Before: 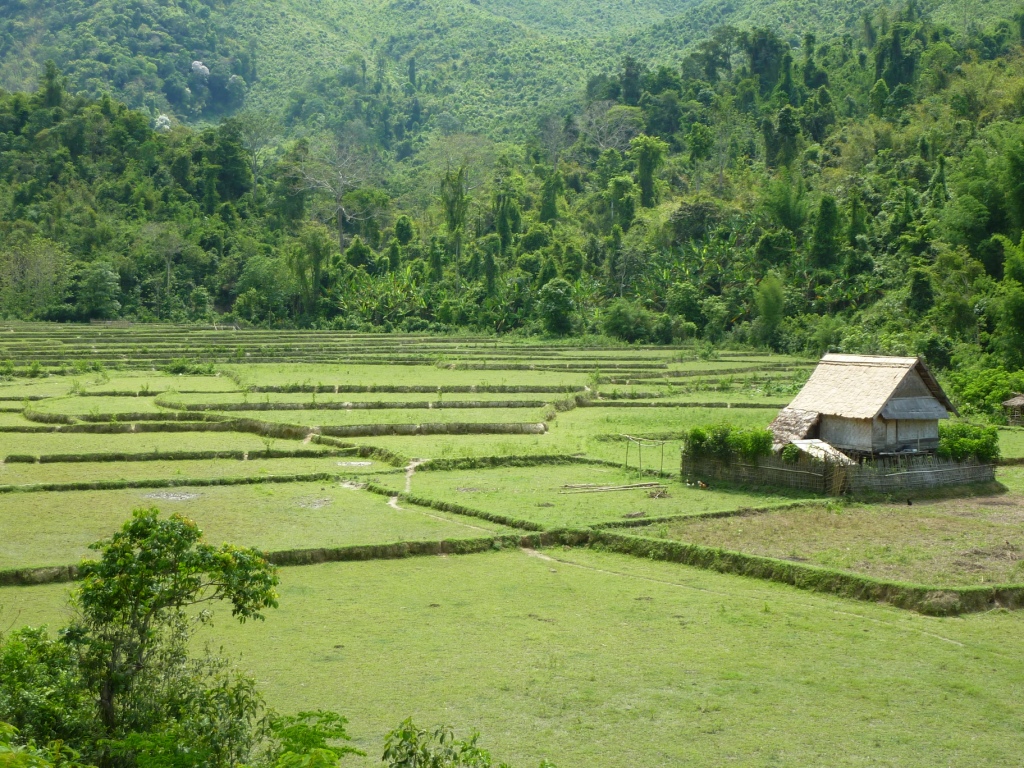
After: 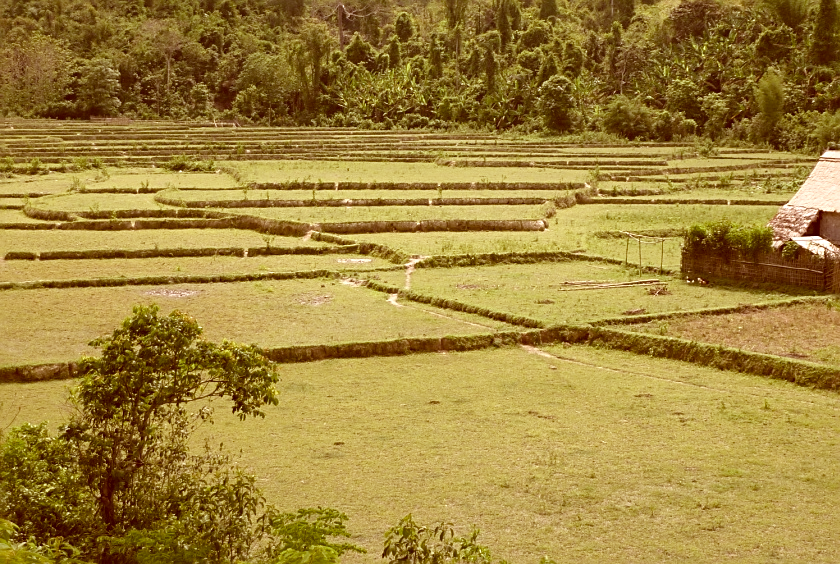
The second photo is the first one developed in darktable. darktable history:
crop: top 26.531%, right 17.959%
local contrast: mode bilateral grid, contrast 20, coarseness 50, detail 120%, midtone range 0.2
sharpen: on, module defaults
color correction: highlights a* 9.03, highlights b* 8.71, shadows a* 40, shadows b* 40, saturation 0.8
